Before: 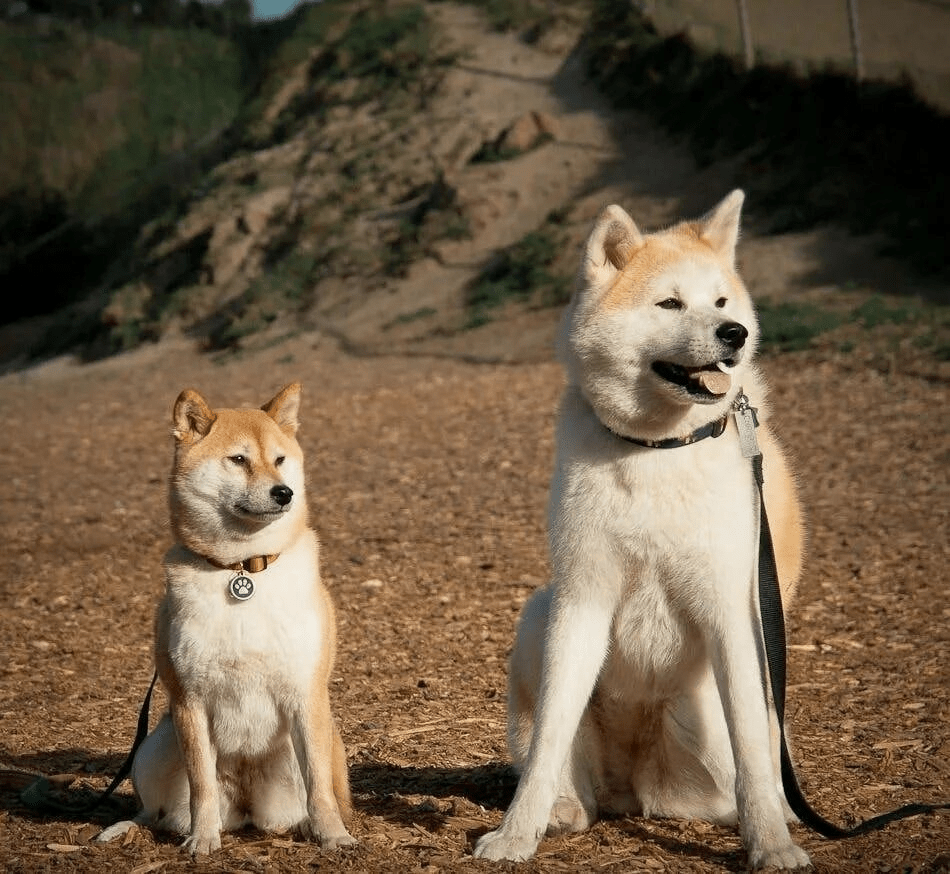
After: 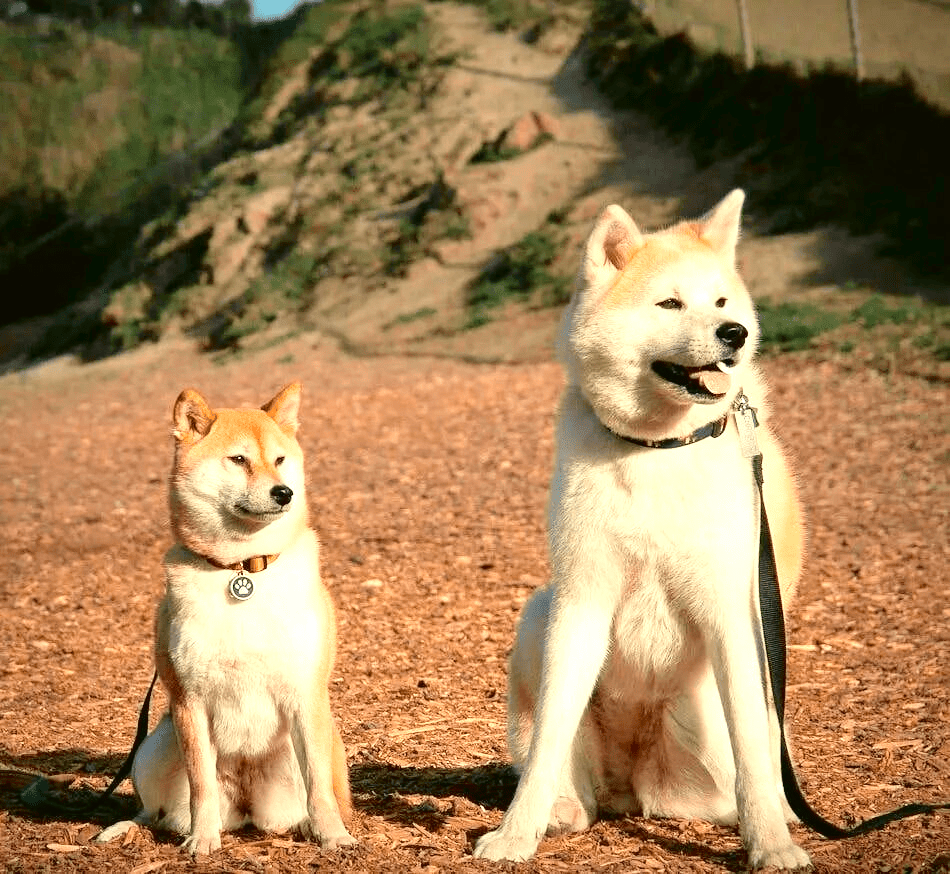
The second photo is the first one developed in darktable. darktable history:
exposure: black level correction 0, exposure 1.001 EV, compensate exposure bias true, compensate highlight preservation false
color balance rgb: perceptual saturation grading › global saturation 19.813%
tone curve: curves: ch0 [(0, 0.021) (0.049, 0.044) (0.152, 0.14) (0.328, 0.377) (0.473, 0.543) (0.641, 0.705) (0.868, 0.887) (1, 0.969)]; ch1 [(0, 0) (0.322, 0.328) (0.43, 0.425) (0.474, 0.466) (0.502, 0.503) (0.522, 0.526) (0.564, 0.591) (0.602, 0.632) (0.677, 0.701) (0.859, 0.885) (1, 1)]; ch2 [(0, 0) (0.33, 0.301) (0.447, 0.44) (0.487, 0.496) (0.502, 0.516) (0.535, 0.554) (0.565, 0.598) (0.618, 0.629) (1, 1)], color space Lab, independent channels, preserve colors none
shadows and highlights: shadows 31.57, highlights -33.01, soften with gaussian
